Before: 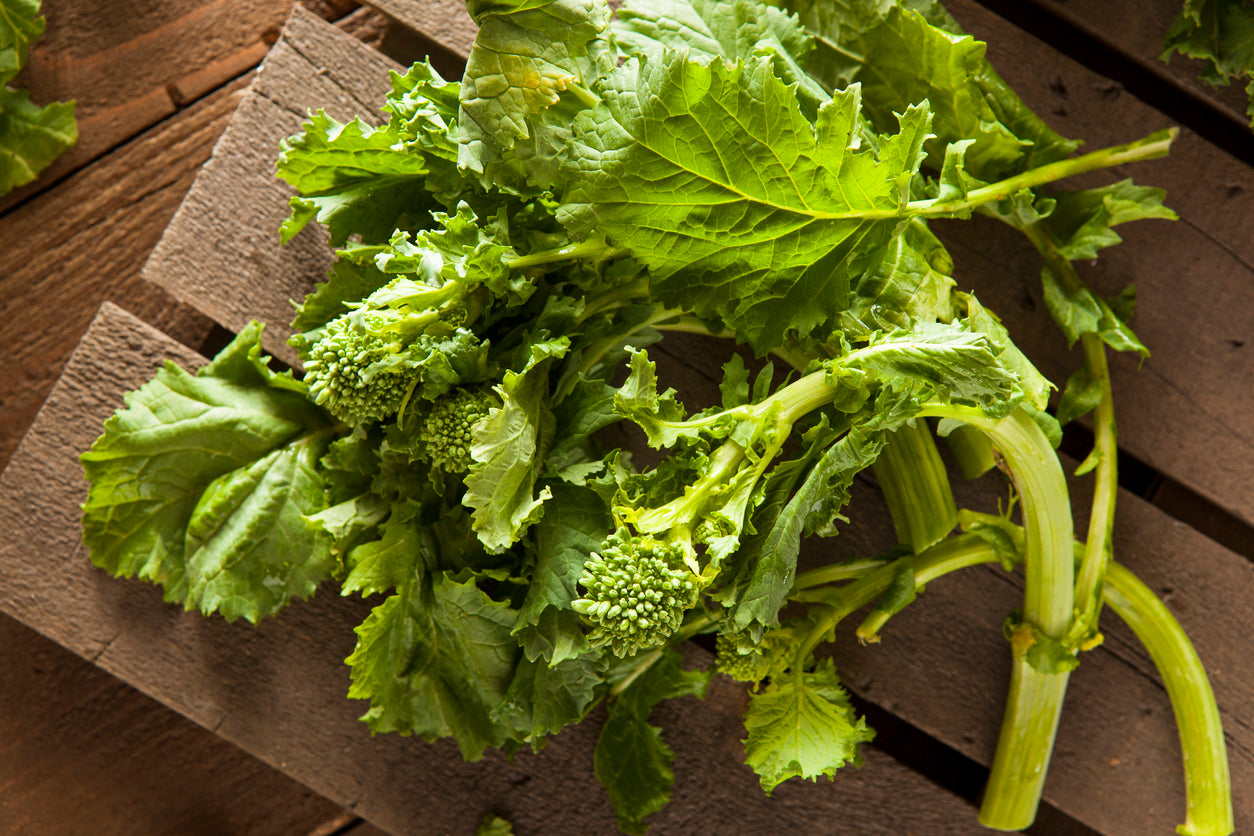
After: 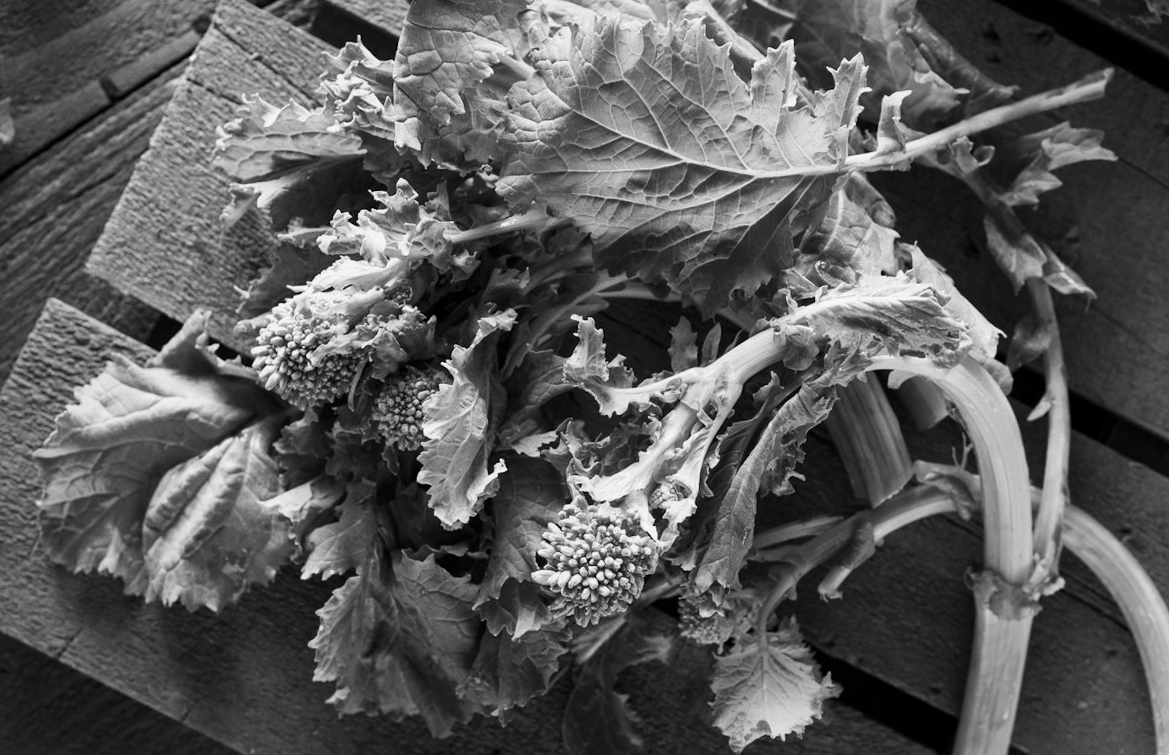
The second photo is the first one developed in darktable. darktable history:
rotate and perspective: rotation -3°, crop left 0.031, crop right 0.968, crop top 0.07, crop bottom 0.93
contrast brightness saturation: contrast 0.13, brightness -0.05, saturation 0.16
monochrome: a 30.25, b 92.03
crop and rotate: left 2.536%, right 1.107%, bottom 2.246%
